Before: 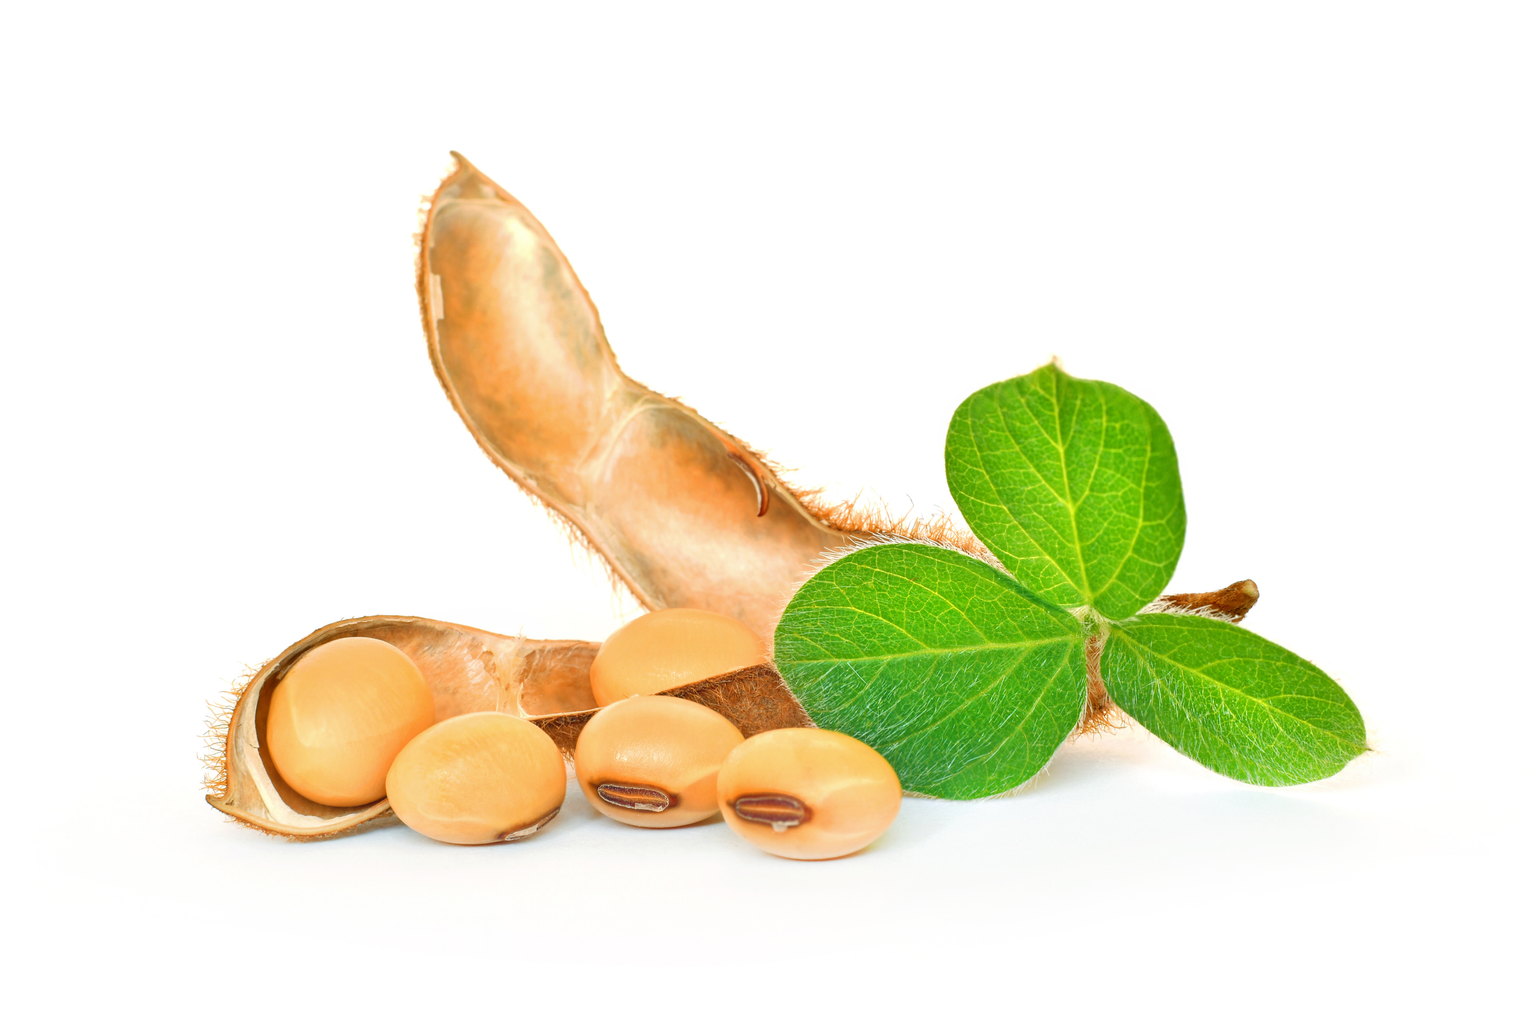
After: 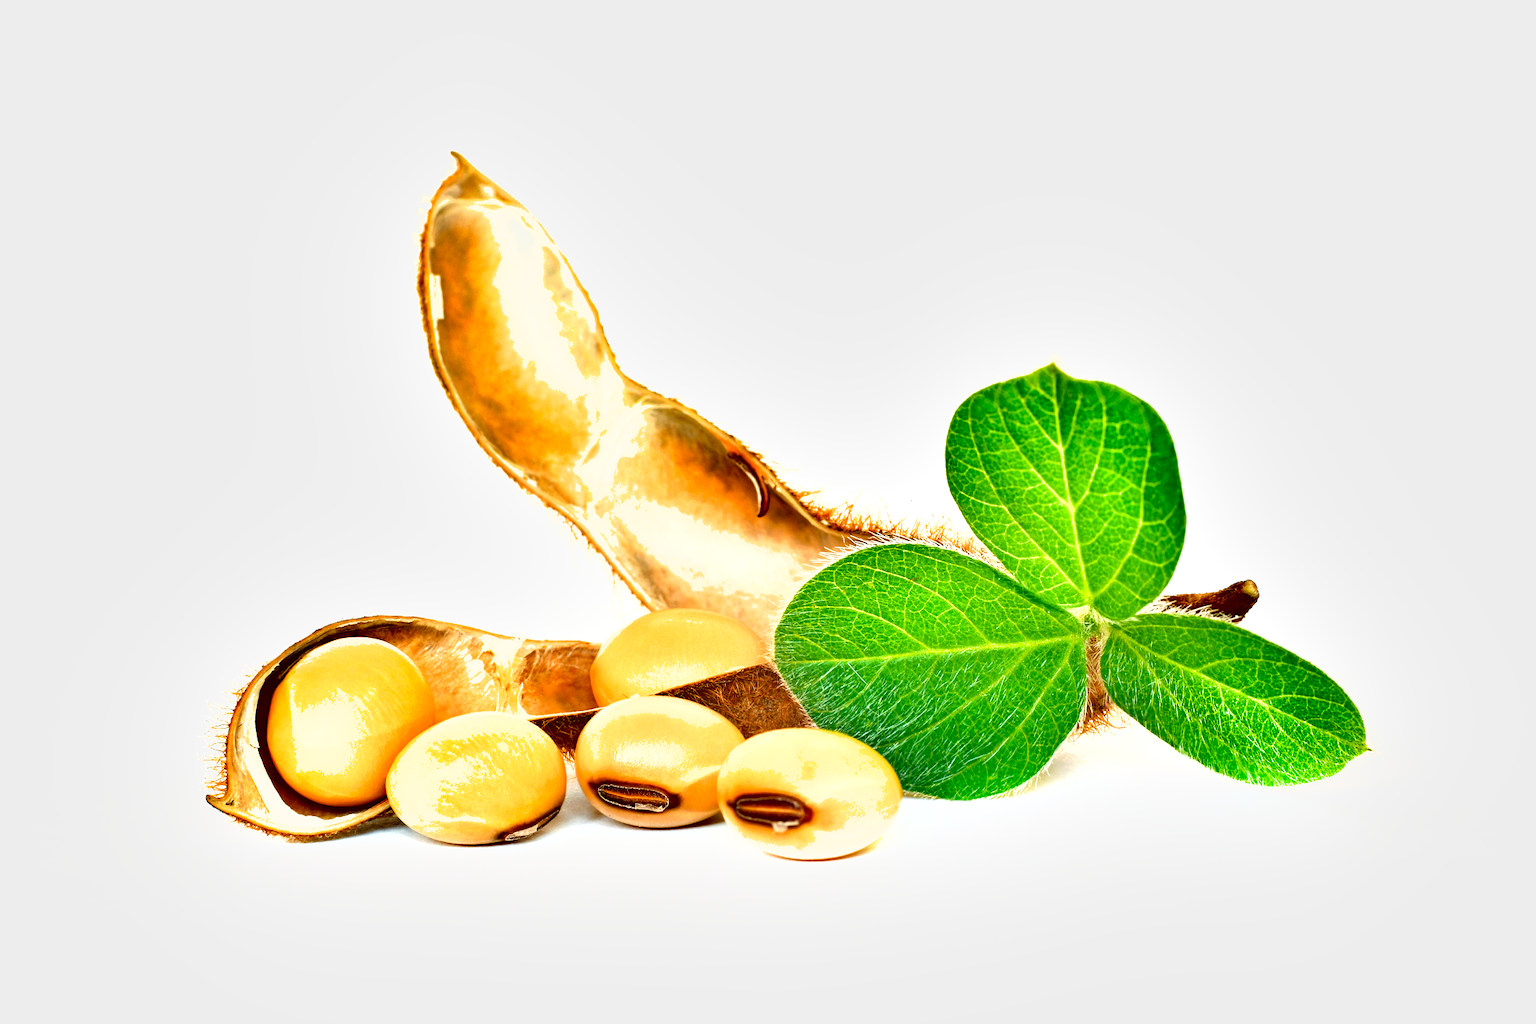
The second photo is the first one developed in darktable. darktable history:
contrast brightness saturation: contrast -0.091, saturation -0.103
shadows and highlights: soften with gaussian
exposure: black level correction 0, exposure 0.841 EV, compensate highlight preservation false
